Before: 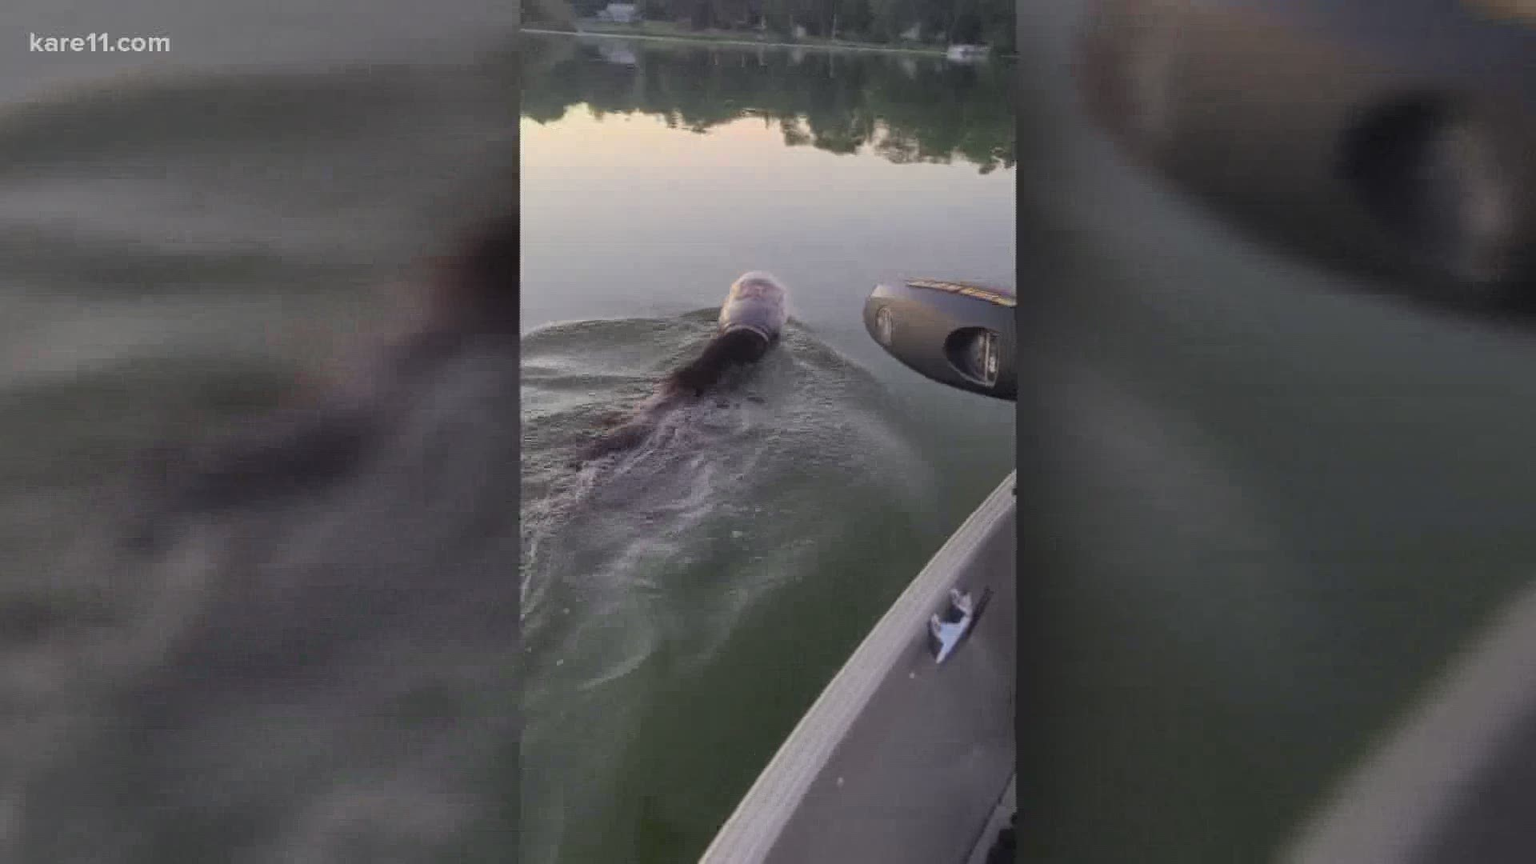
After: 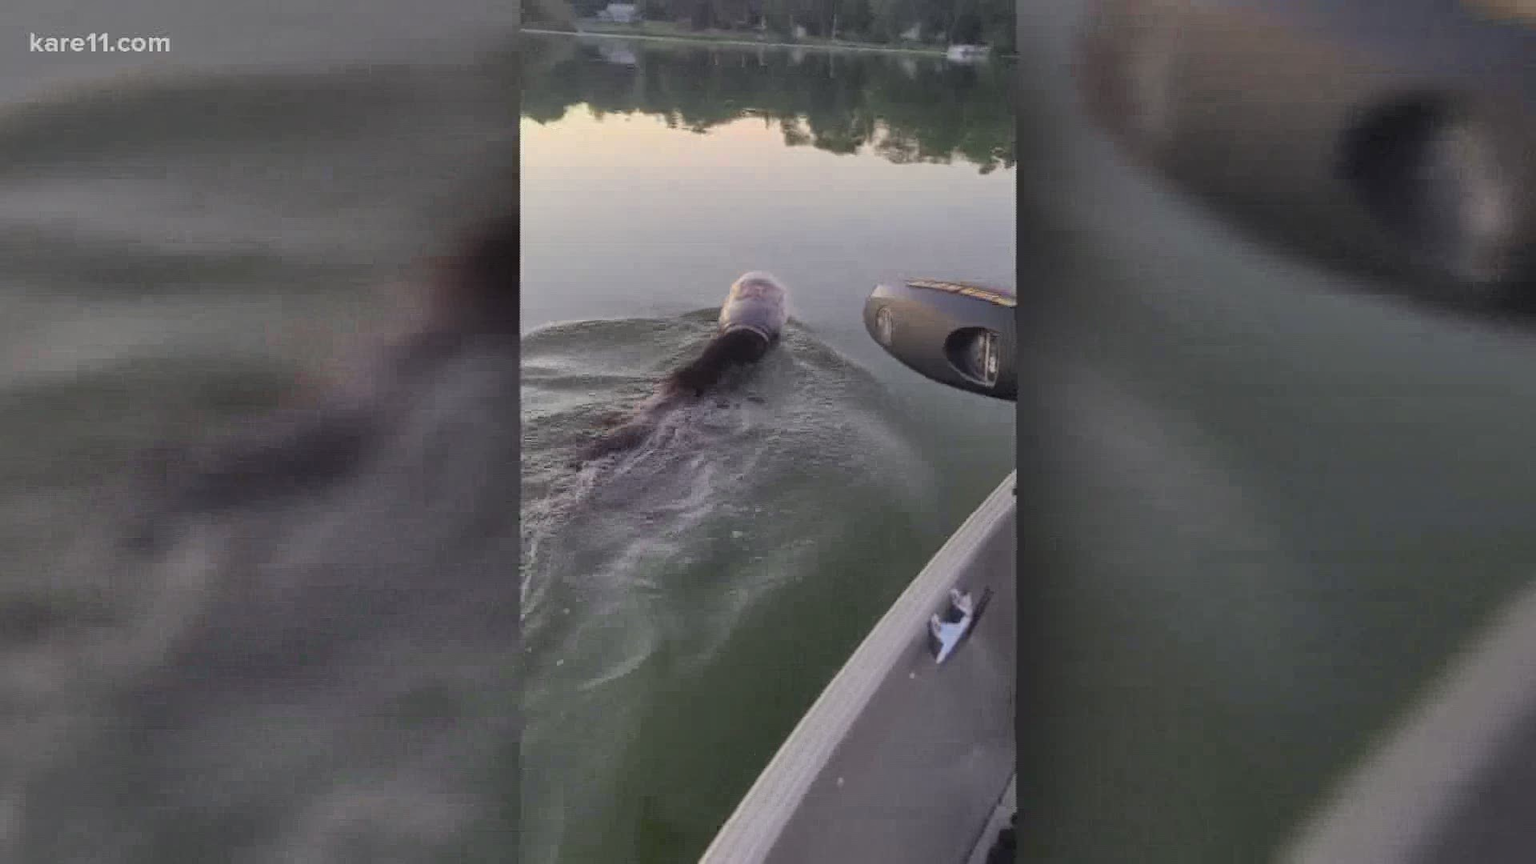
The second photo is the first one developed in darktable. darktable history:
shadows and highlights: shadows 48.48, highlights -41.19, soften with gaussian
